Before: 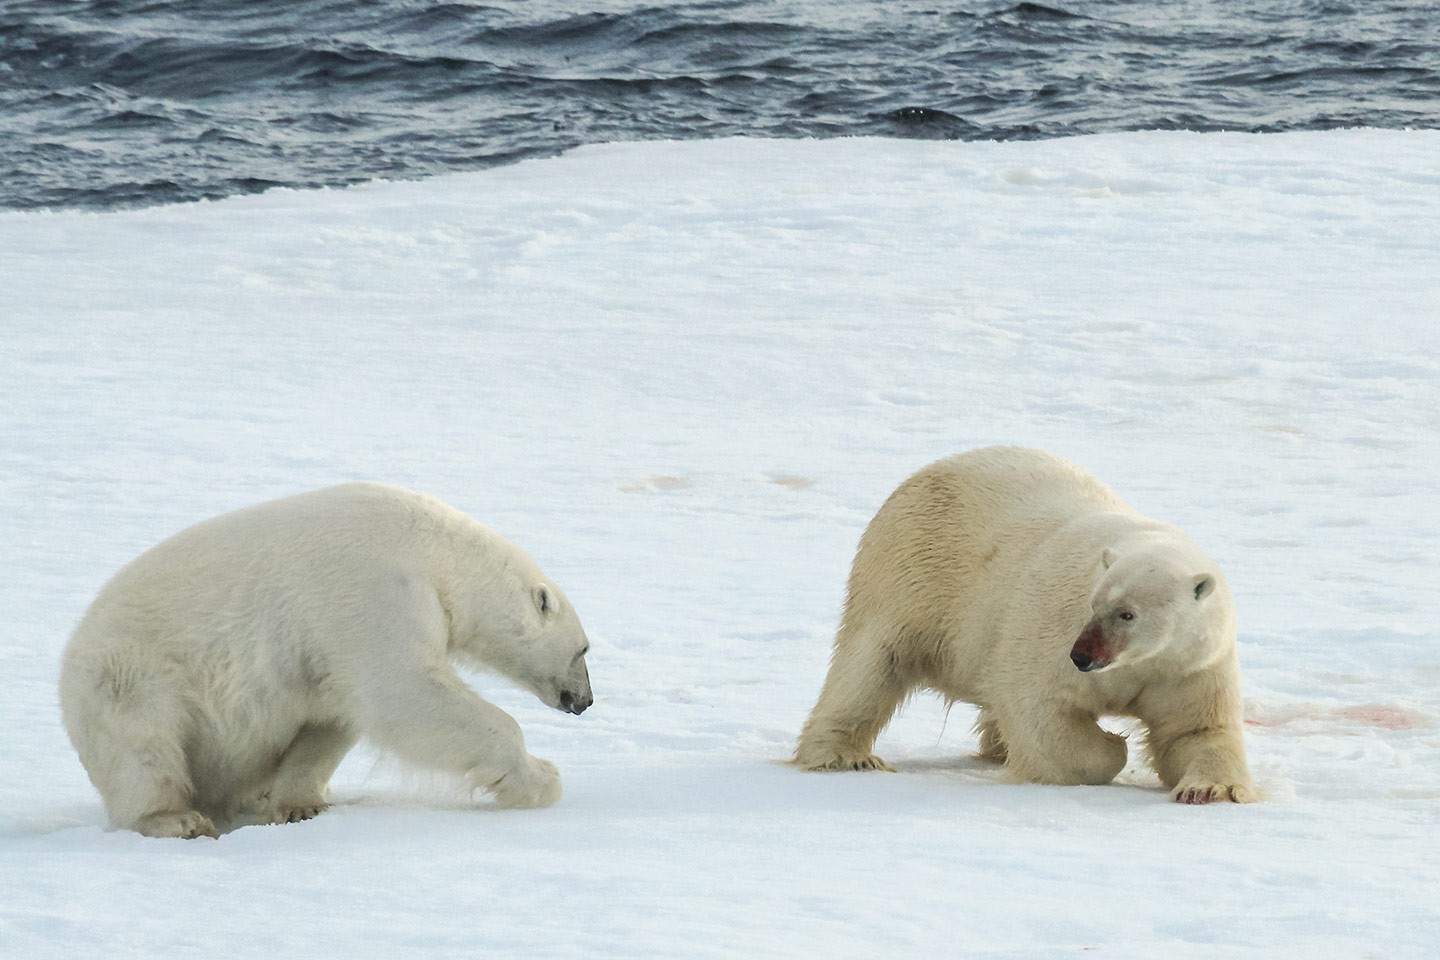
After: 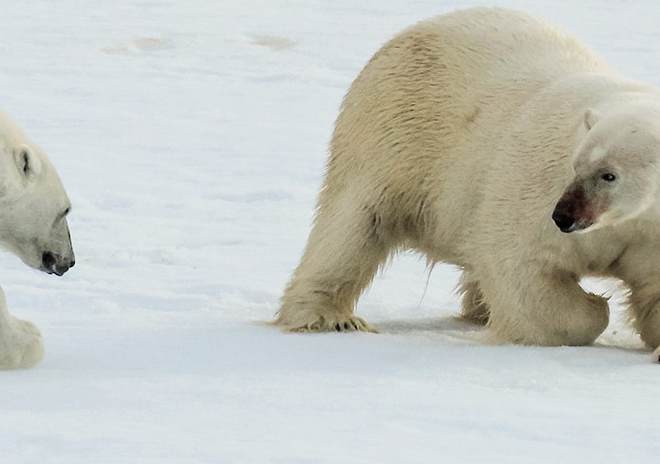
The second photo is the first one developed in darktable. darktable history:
crop: left 35.976%, top 45.819%, right 18.162%, bottom 5.807%
filmic rgb: black relative exposure -5 EV, white relative exposure 3.2 EV, hardness 3.42, contrast 1.2, highlights saturation mix -30%
